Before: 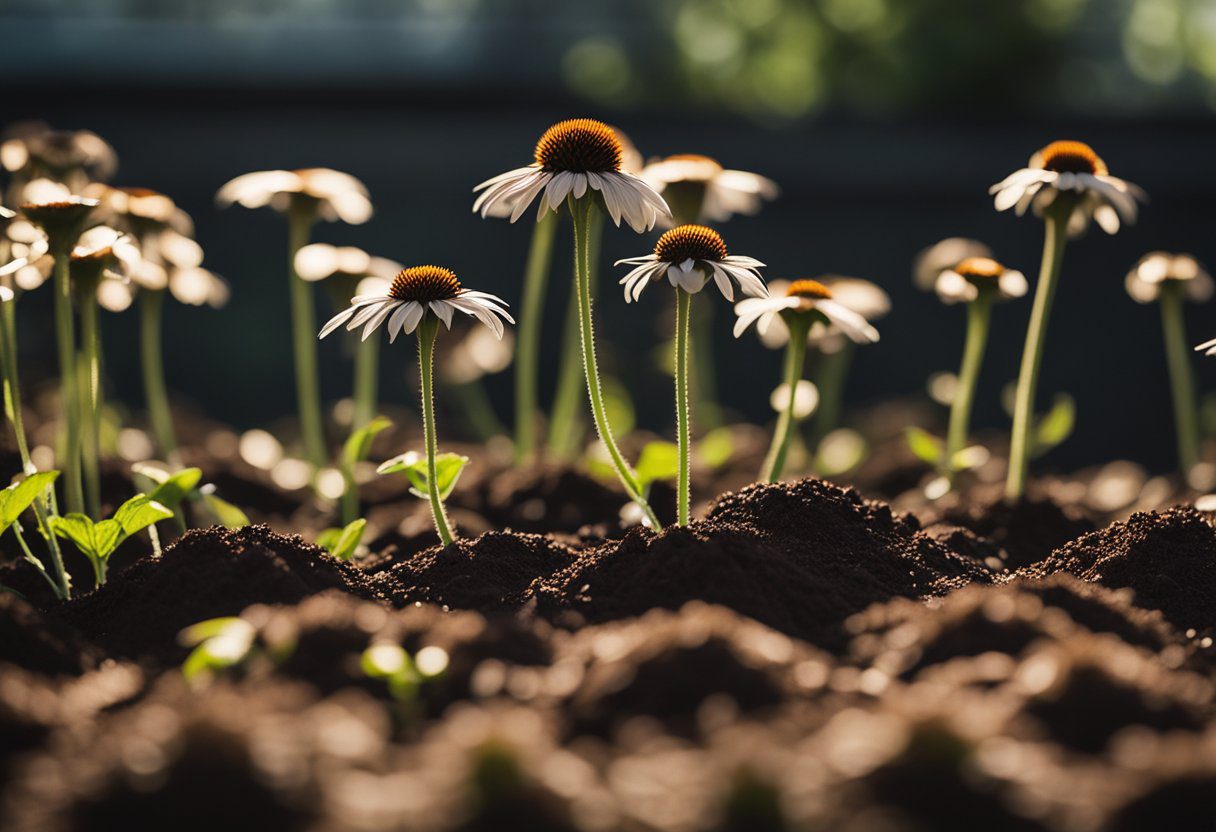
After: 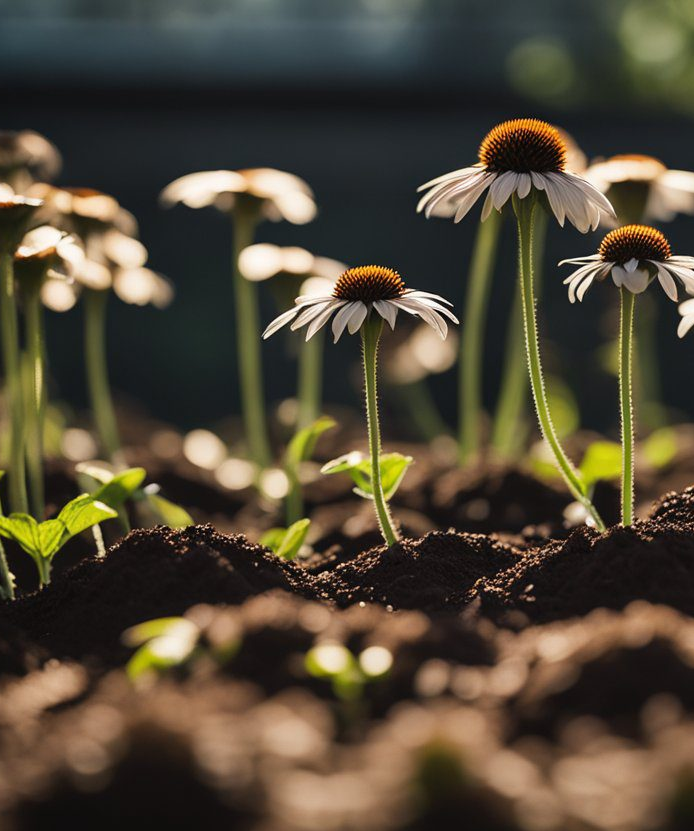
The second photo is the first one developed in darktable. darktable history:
crop: left 4.675%, right 38.251%
